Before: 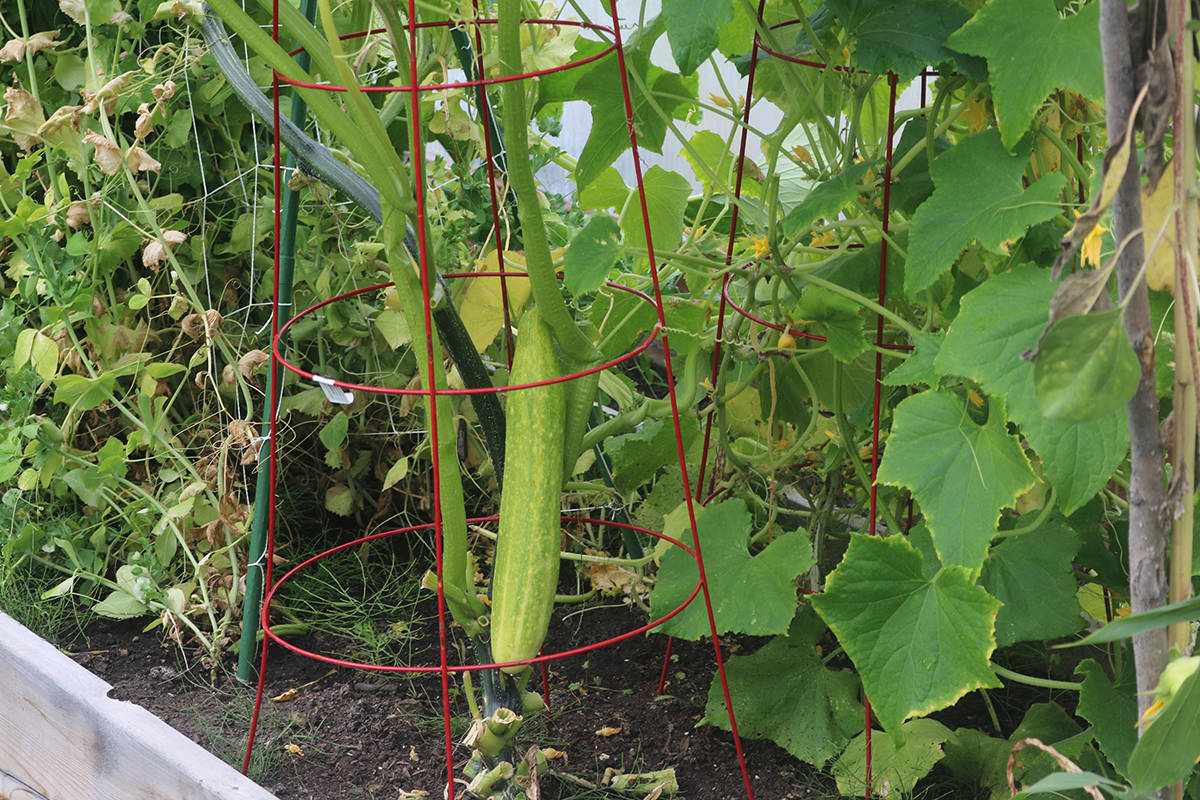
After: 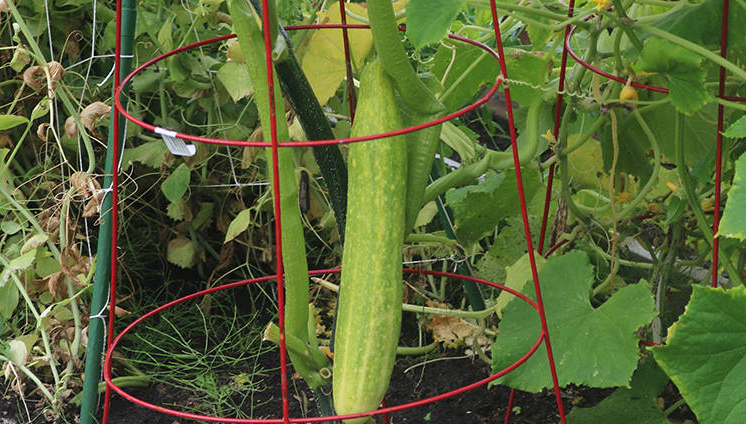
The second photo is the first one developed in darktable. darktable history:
crop: left 13.232%, top 31.057%, right 24.554%, bottom 15.909%
